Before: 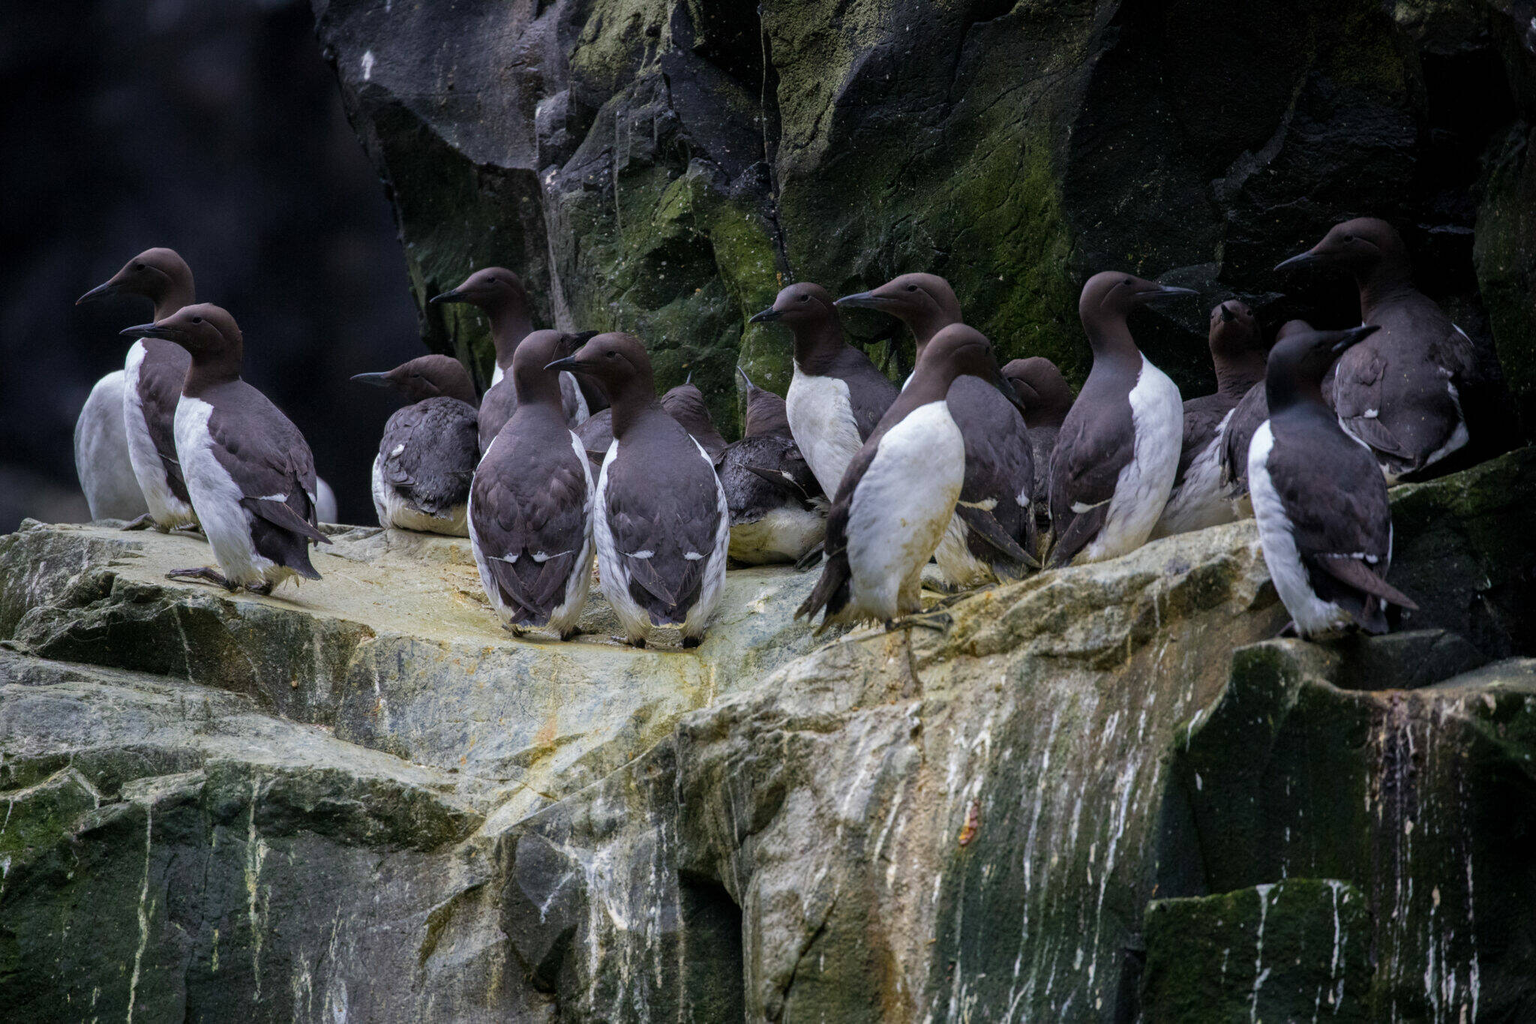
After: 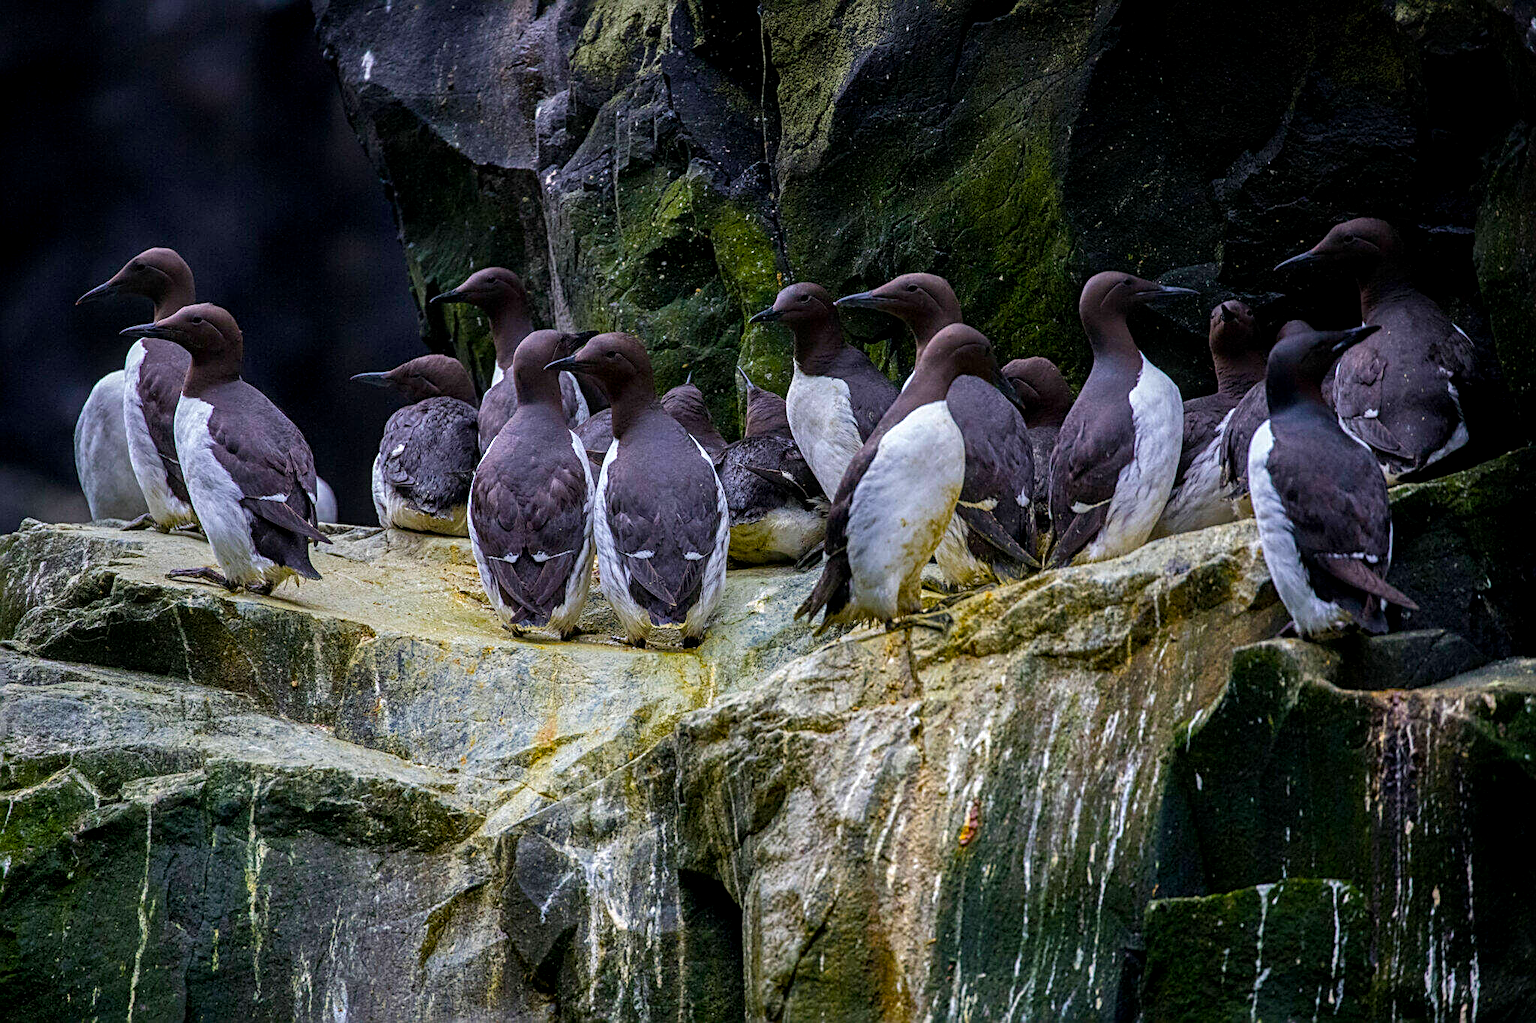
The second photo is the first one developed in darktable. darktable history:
sharpen: radius 2.578, amount 0.689
local contrast: detail 130%
color balance rgb: shadows lift › luminance -19.91%, linear chroma grading › global chroma 0.635%, perceptual saturation grading › global saturation 37.029%, perceptual saturation grading › shadows 35.378%, global vibrance 20%
